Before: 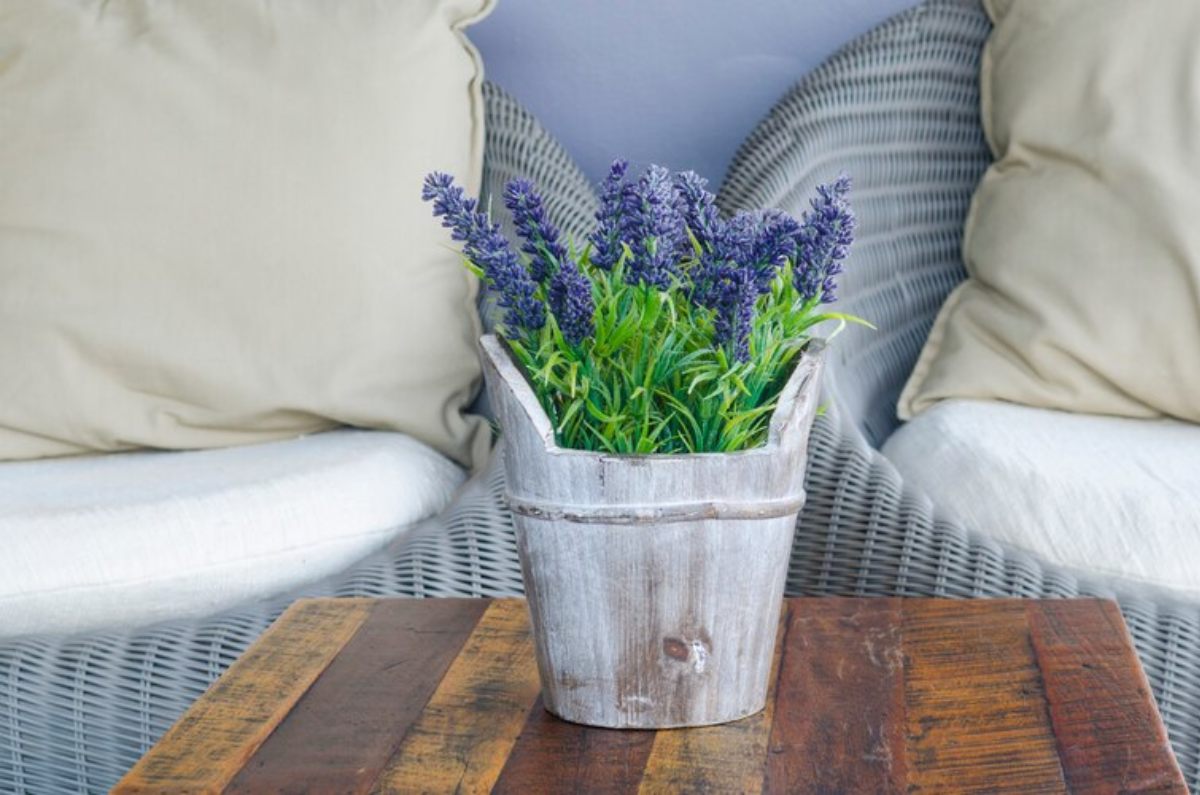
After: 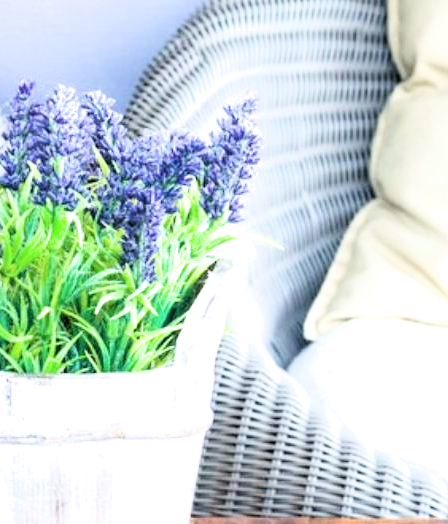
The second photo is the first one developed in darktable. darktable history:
crop and rotate: left 49.487%, top 10.093%, right 13.168%, bottom 23.949%
tone equalizer: -8 EV -0.398 EV, -7 EV -0.363 EV, -6 EV -0.37 EV, -5 EV -0.209 EV, -3 EV 0.247 EV, -2 EV 0.35 EV, -1 EV 0.395 EV, +0 EV 0.444 EV, mask exposure compensation -0.503 EV
exposure: black level correction 0, exposure 1.199 EV, compensate highlight preservation false
filmic rgb: black relative exposure -4.03 EV, white relative exposure 2.99 EV, hardness 3, contrast 1.516, iterations of high-quality reconstruction 0
